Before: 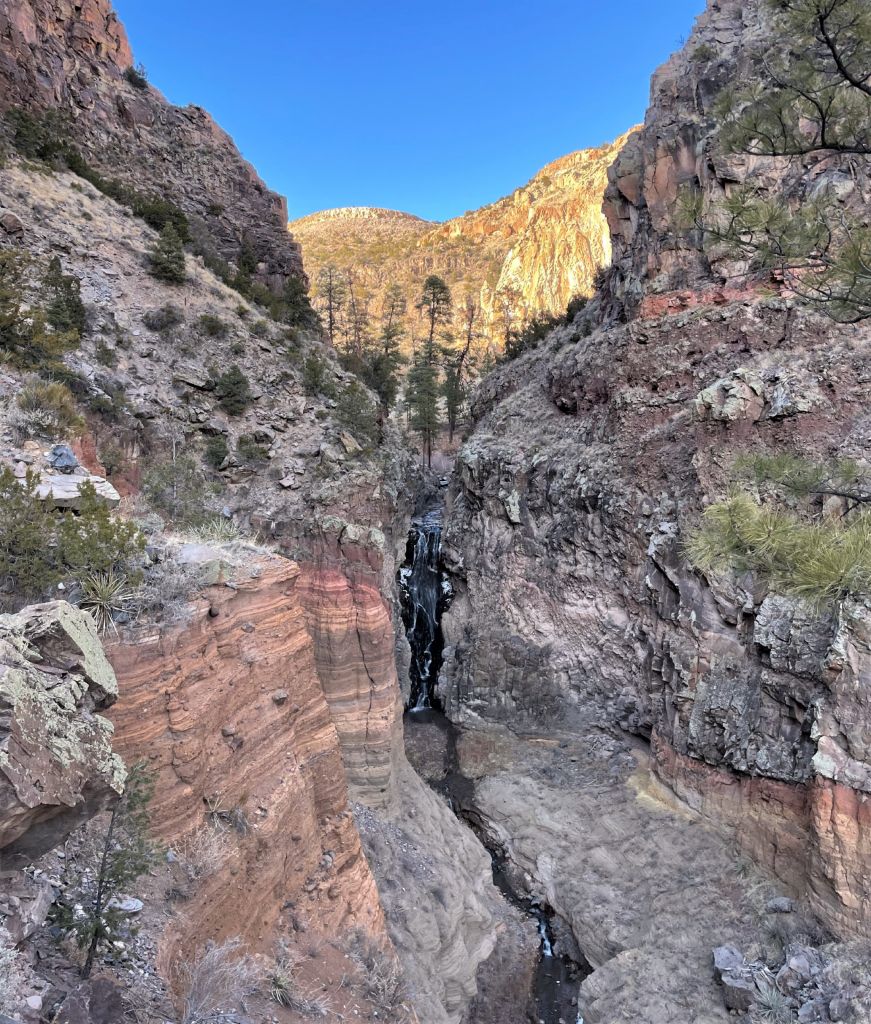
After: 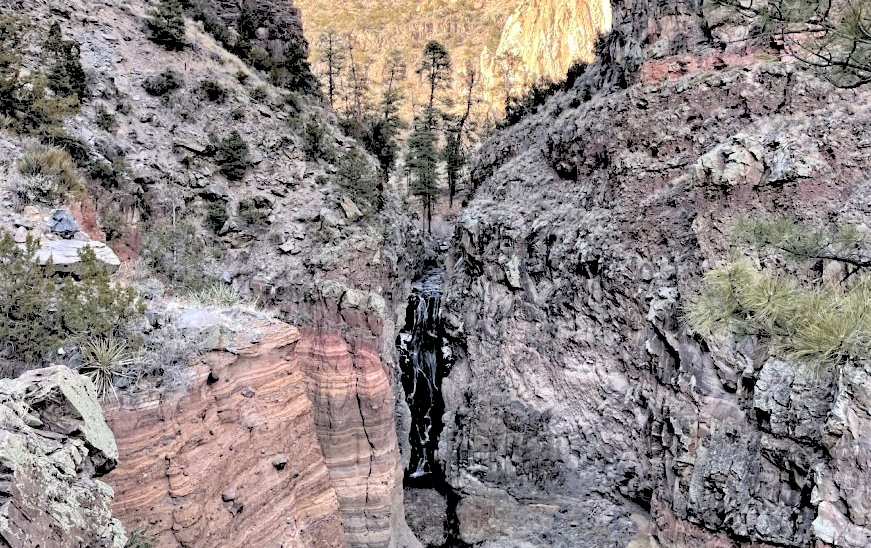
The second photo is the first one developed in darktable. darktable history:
haze removal: strength 0.42, compatibility mode true, adaptive false
tone equalizer: on, module defaults
local contrast: highlights 100%, shadows 100%, detail 120%, midtone range 0.2
crop and rotate: top 23.043%, bottom 23.437%
contrast brightness saturation: contrast 0.1, saturation -0.3
rgb levels: levels [[0.027, 0.429, 0.996], [0, 0.5, 1], [0, 0.5, 1]]
